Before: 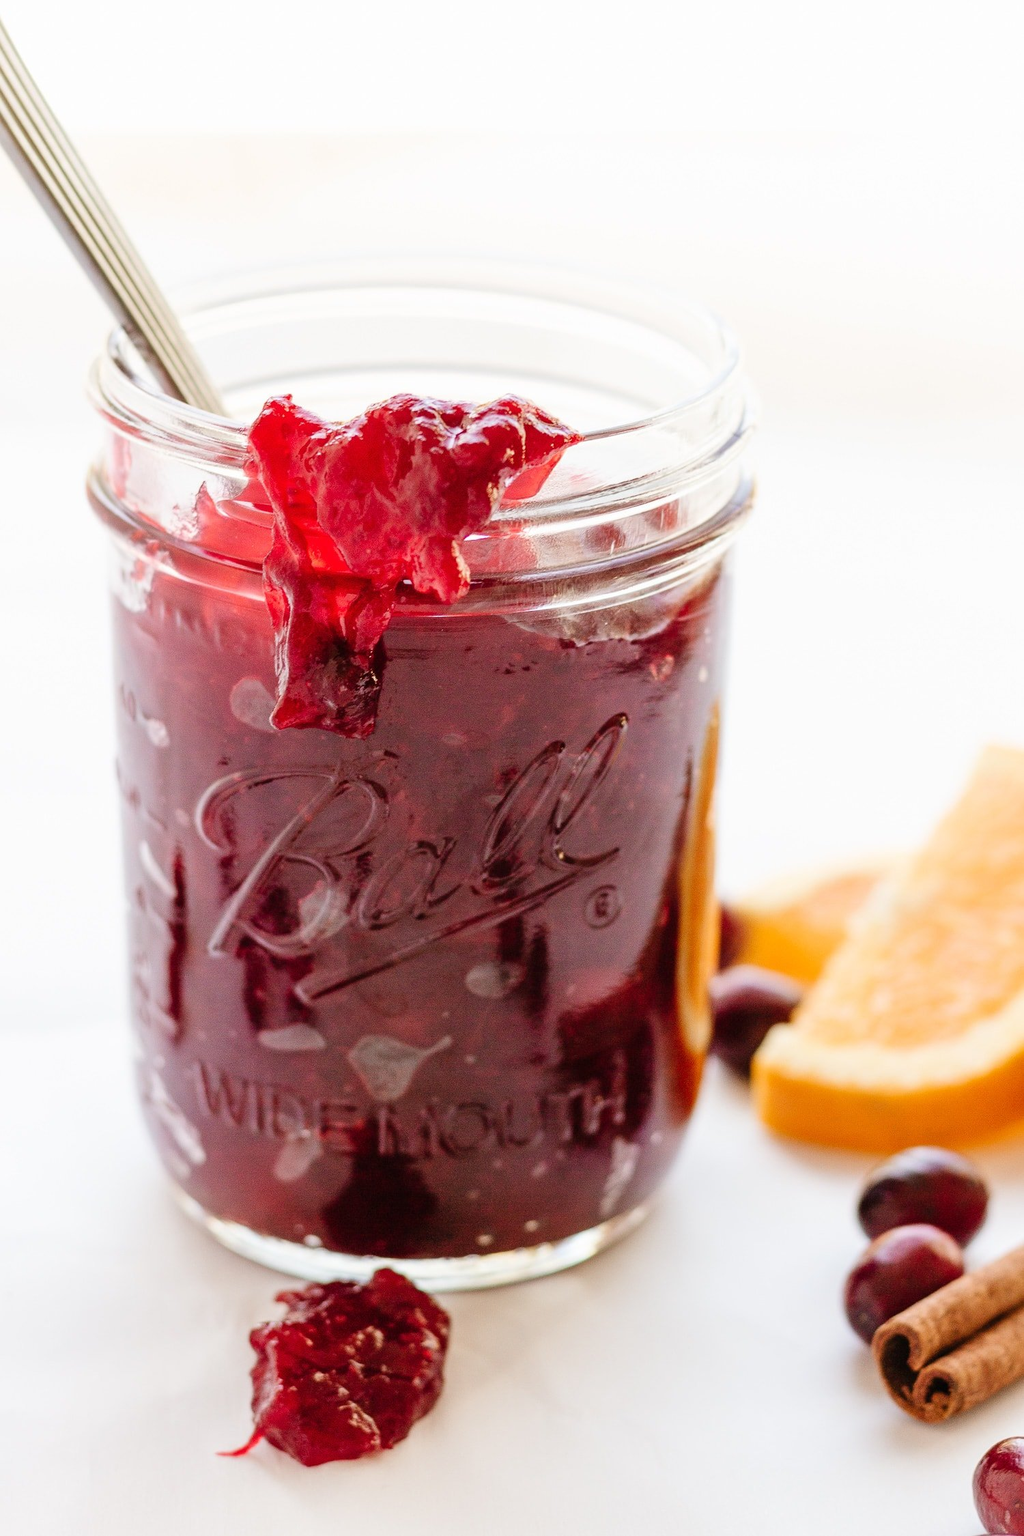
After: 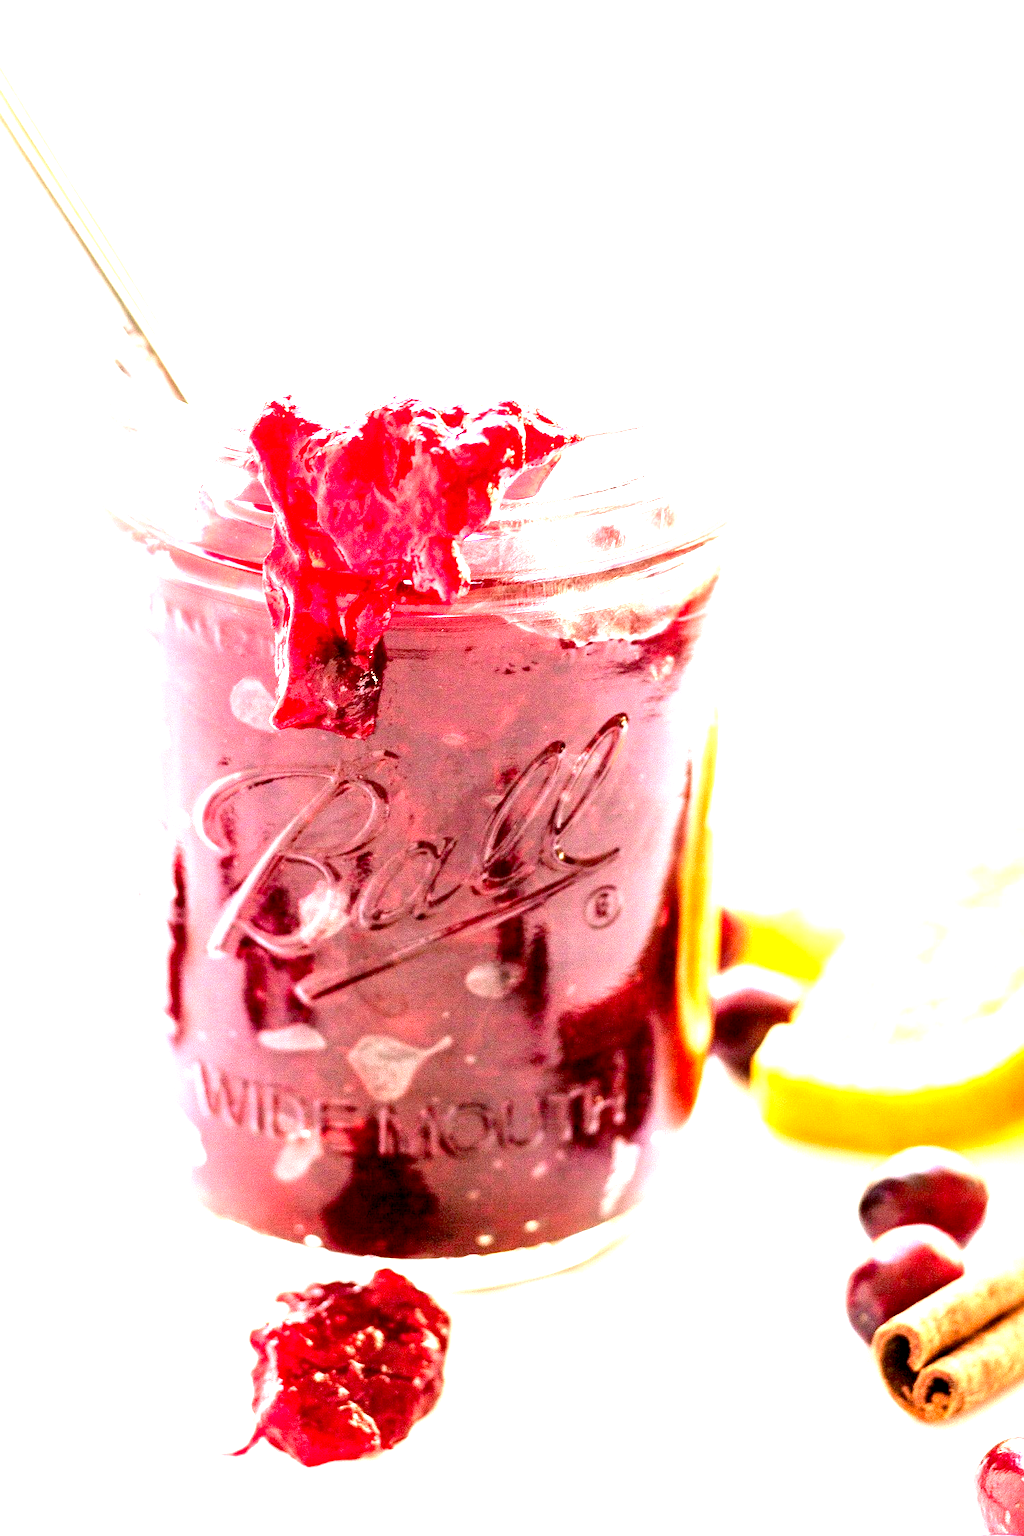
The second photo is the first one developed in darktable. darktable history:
exposure: black level correction 0.005, exposure 2.066 EV, compensate highlight preservation false
